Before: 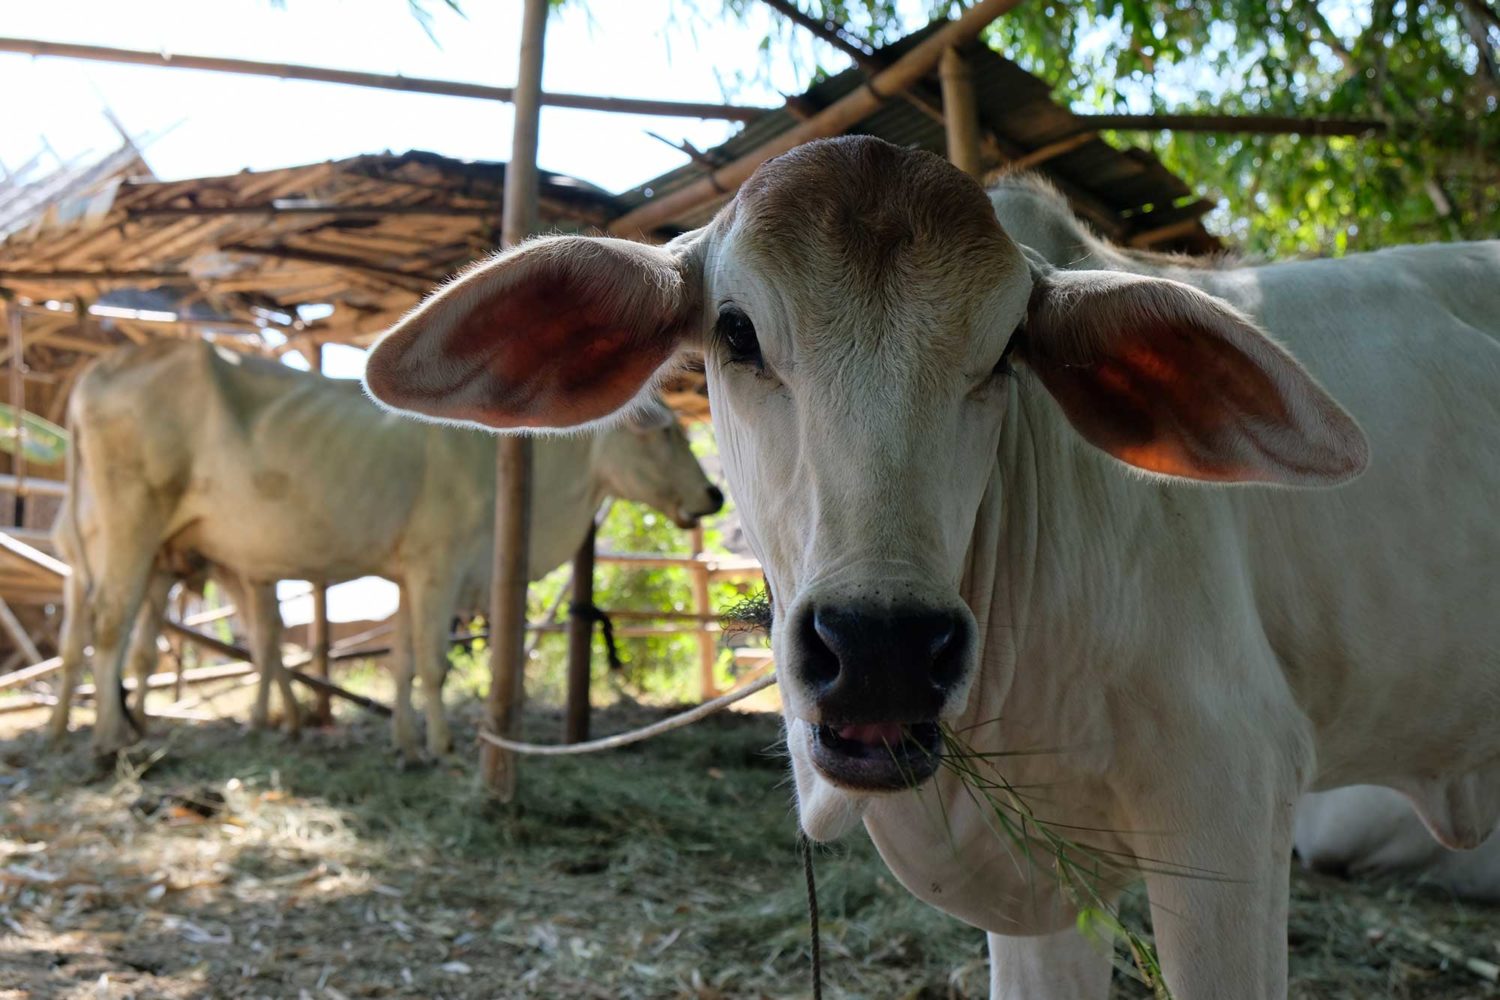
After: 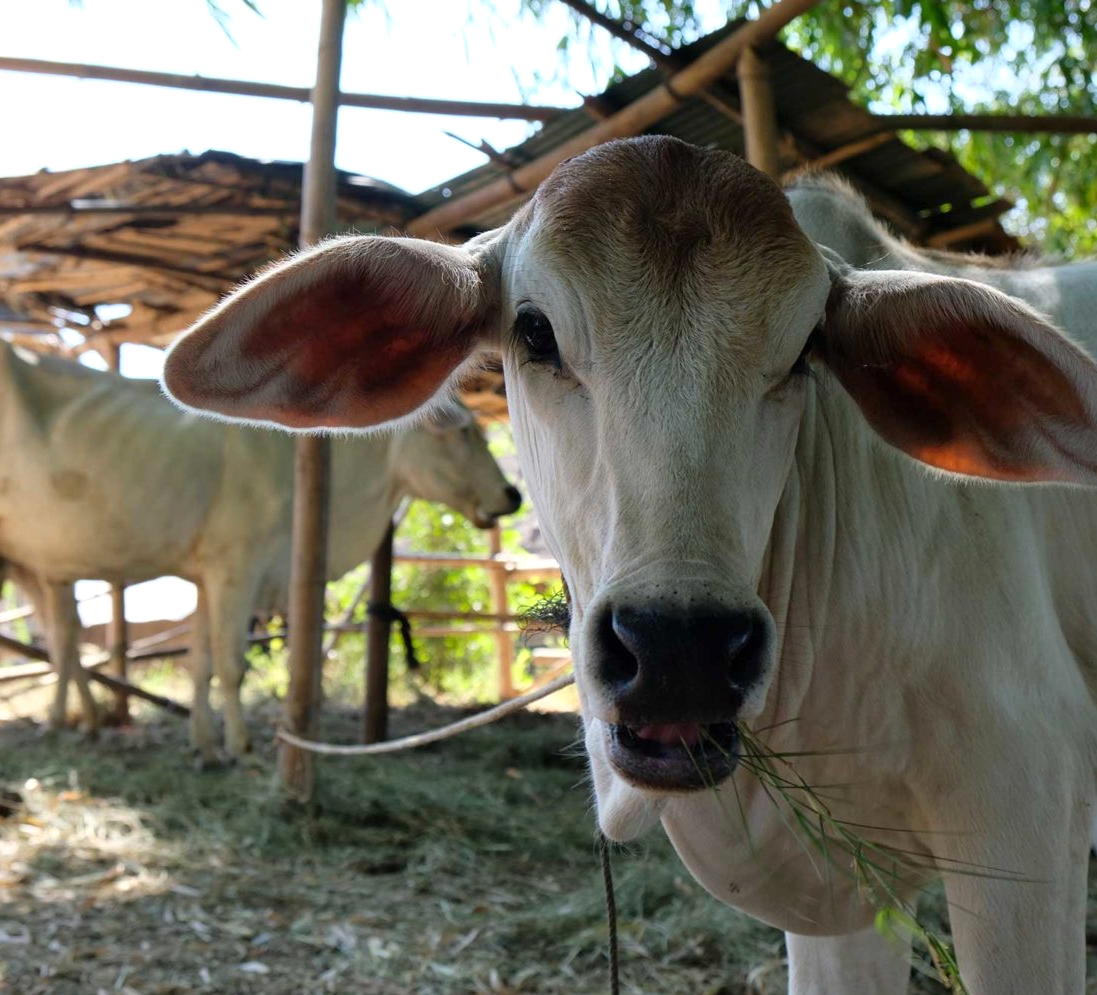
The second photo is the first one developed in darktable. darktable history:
exposure: exposure 0.129 EV, compensate exposure bias true, compensate highlight preservation false
crop: left 13.525%, top 0%, right 13.299%
